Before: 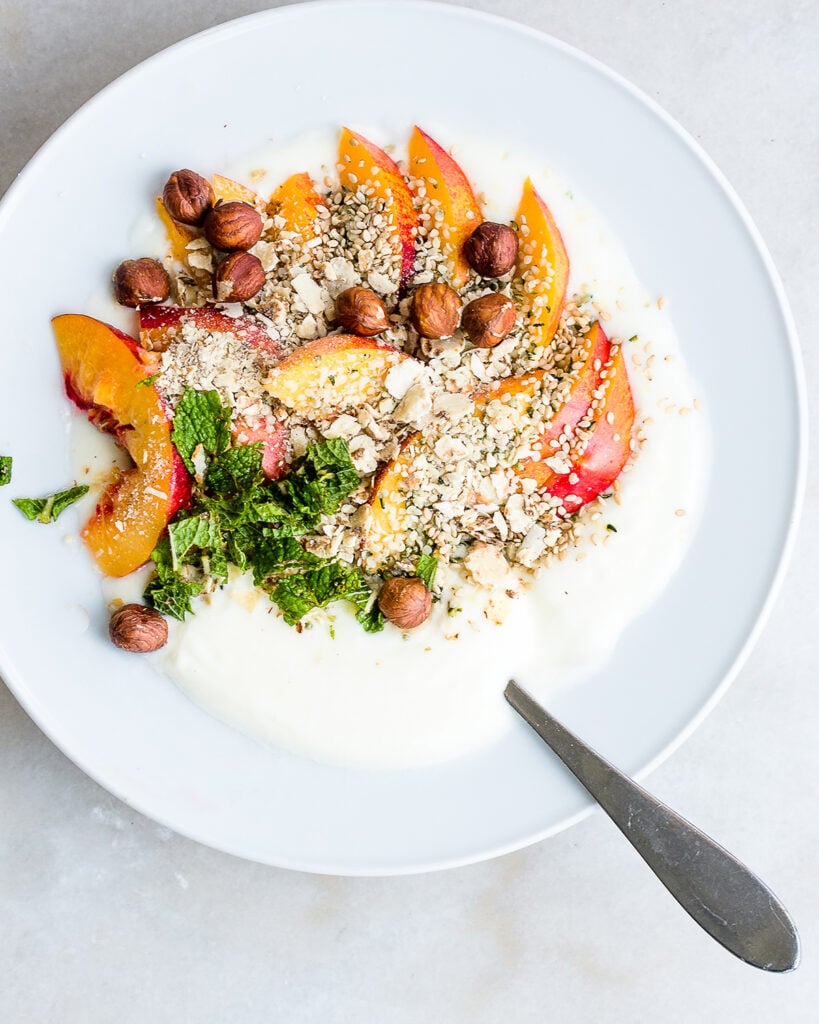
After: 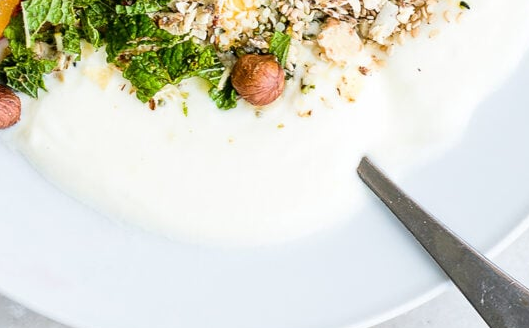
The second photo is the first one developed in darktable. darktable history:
crop: left 18.028%, top 51.098%, right 17.375%, bottom 16.83%
